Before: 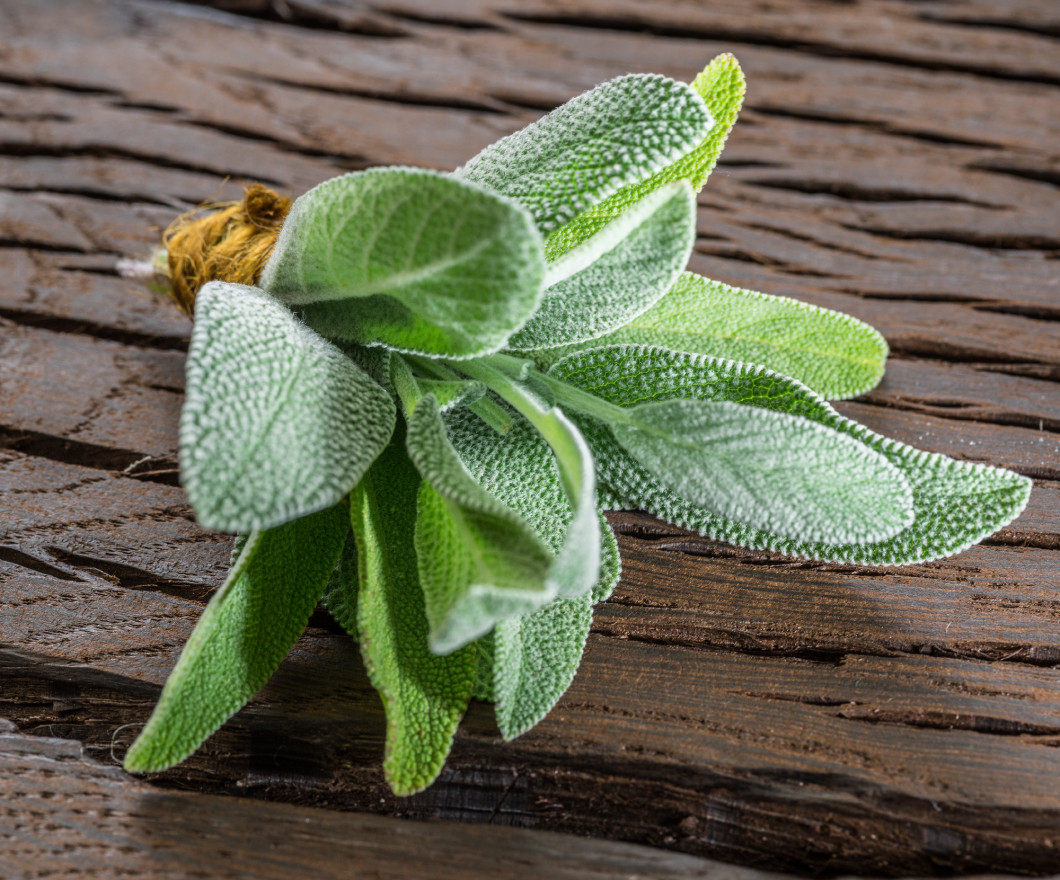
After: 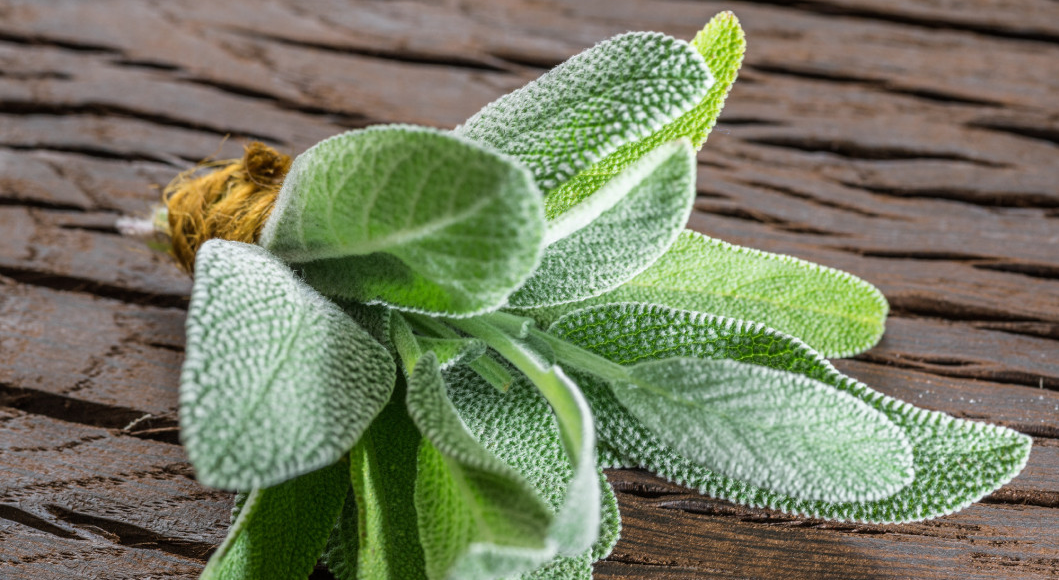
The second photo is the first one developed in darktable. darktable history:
crop and rotate: top 4.868%, bottom 29.214%
tone equalizer: on, module defaults
